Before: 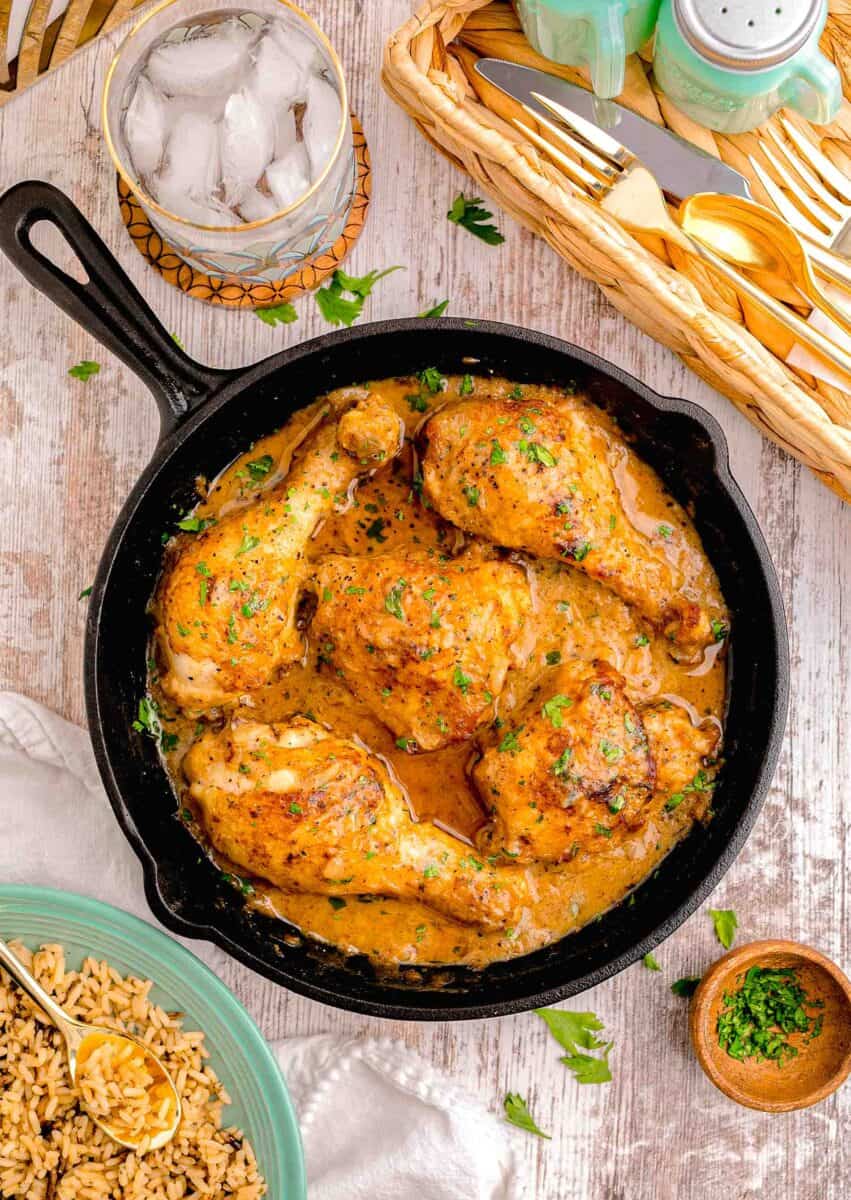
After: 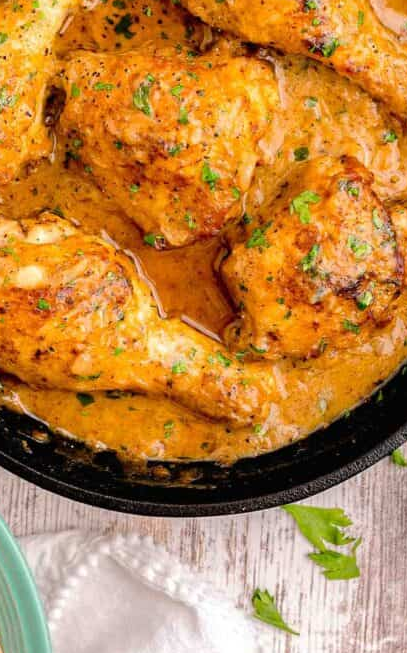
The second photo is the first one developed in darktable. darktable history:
crop: left 29.722%, top 42.073%, right 21.258%, bottom 3.498%
